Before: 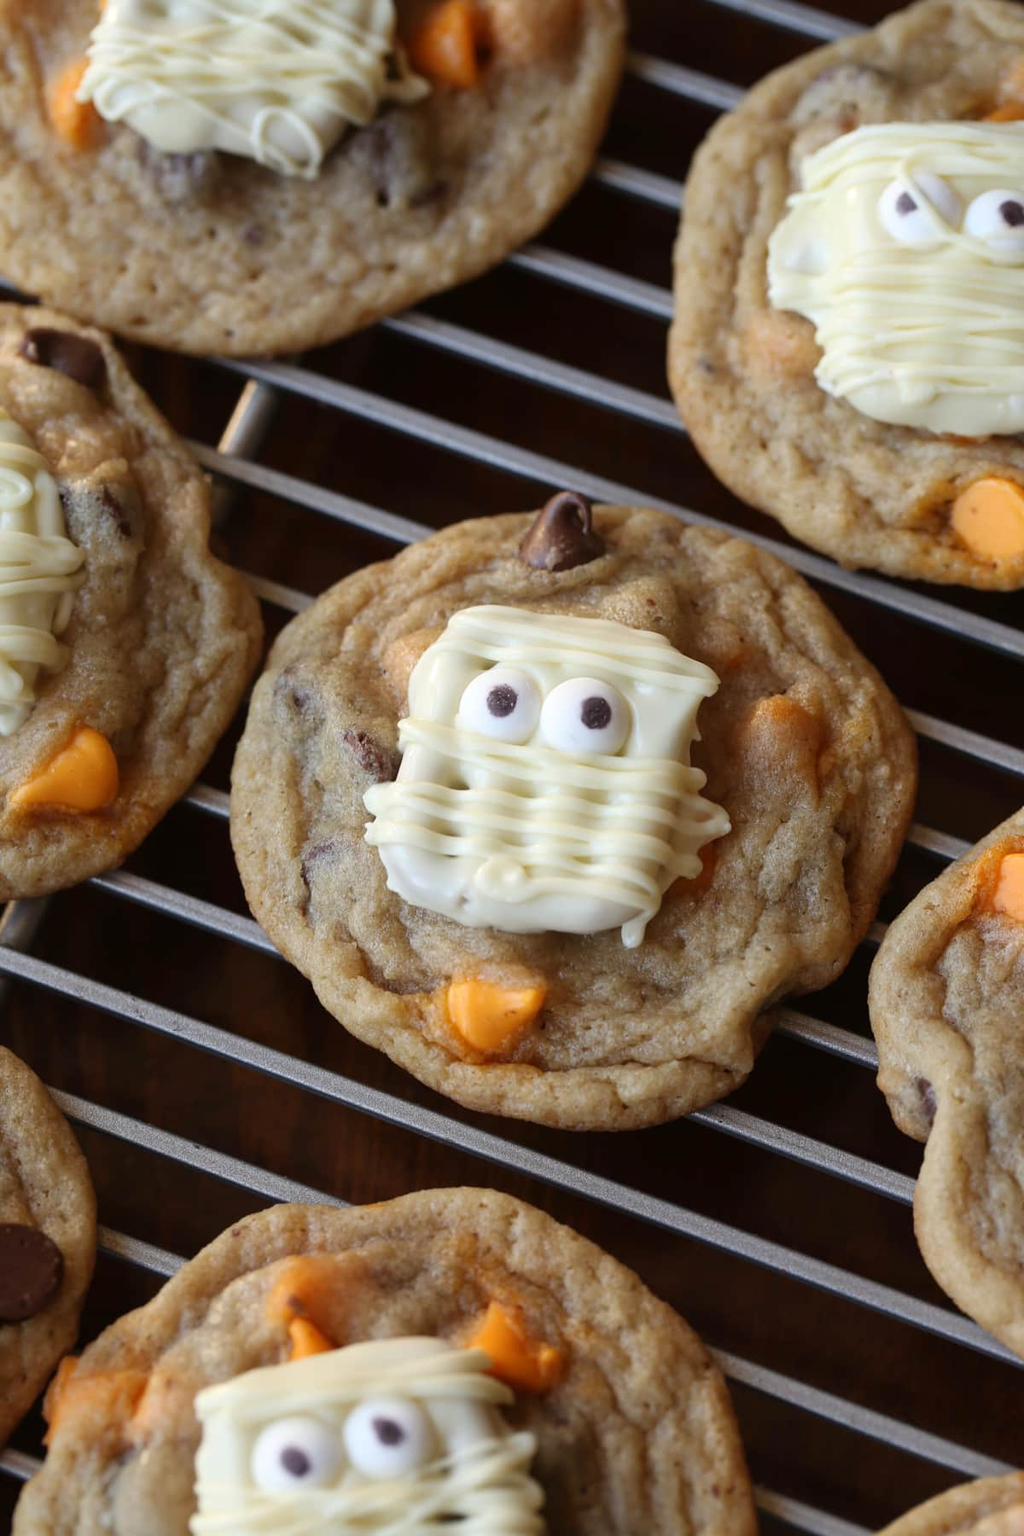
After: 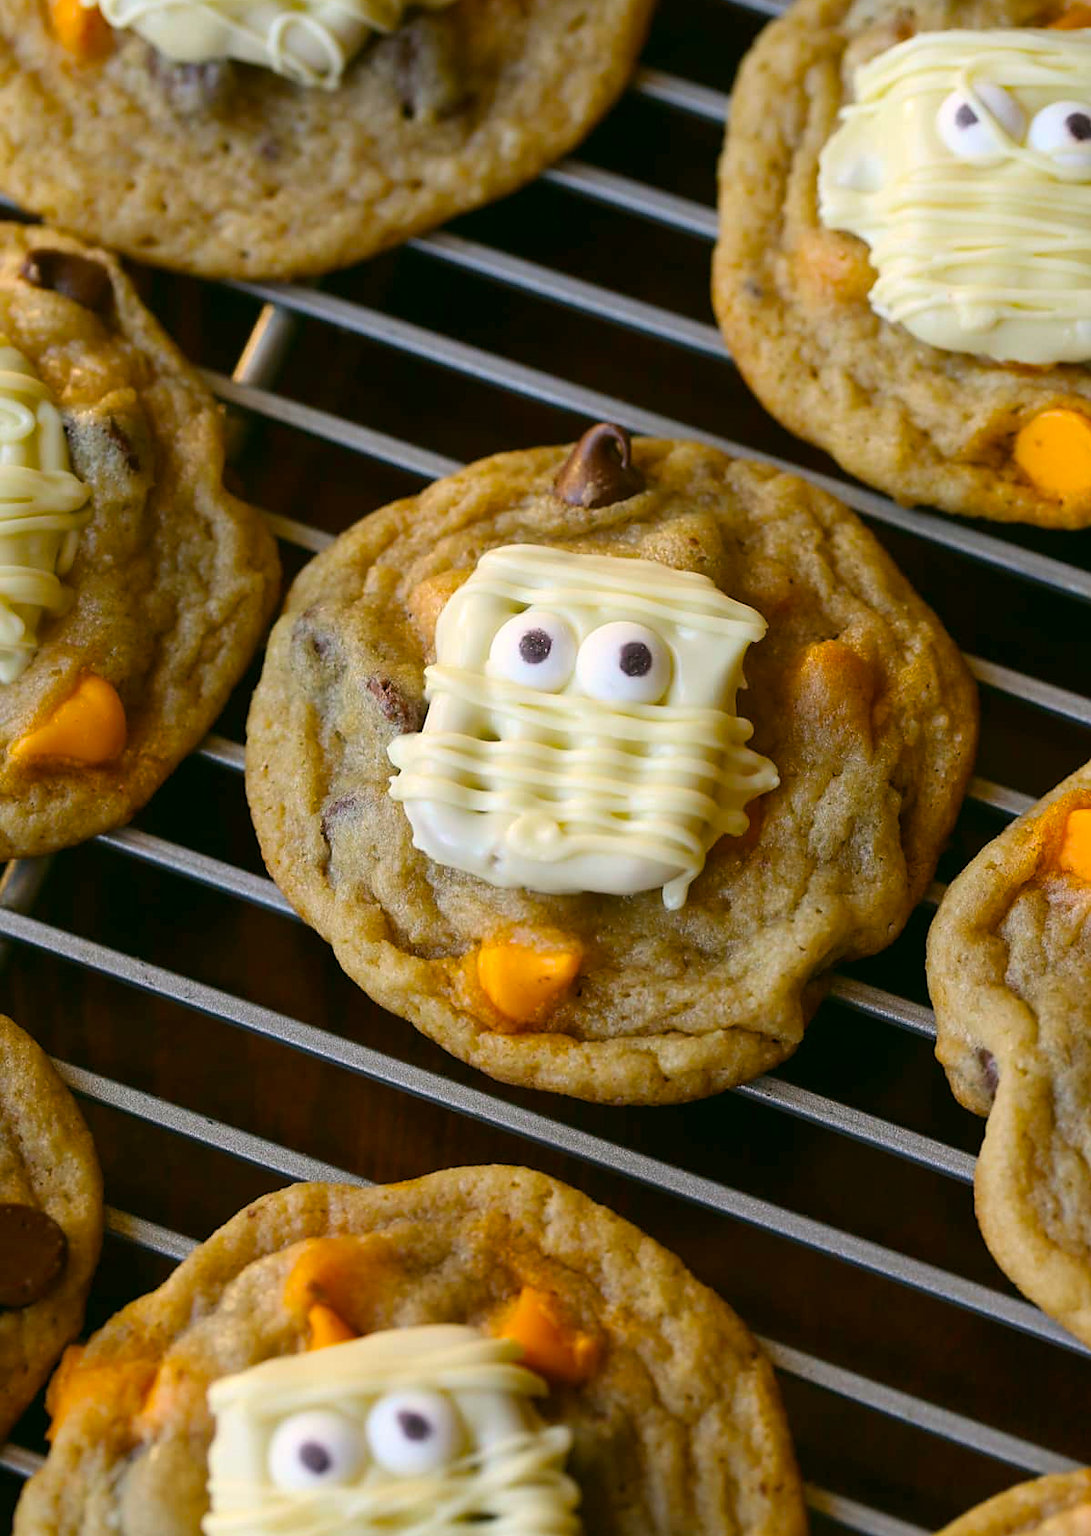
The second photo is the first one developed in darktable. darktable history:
sharpen: radius 1.593, amount 0.361, threshold 1.498
crop and rotate: top 6.176%
color correction: highlights a* 4.04, highlights b* 4.97, shadows a* -7.55, shadows b* 4.76
color balance rgb: perceptual saturation grading › global saturation 49.091%, global vibrance 20%
